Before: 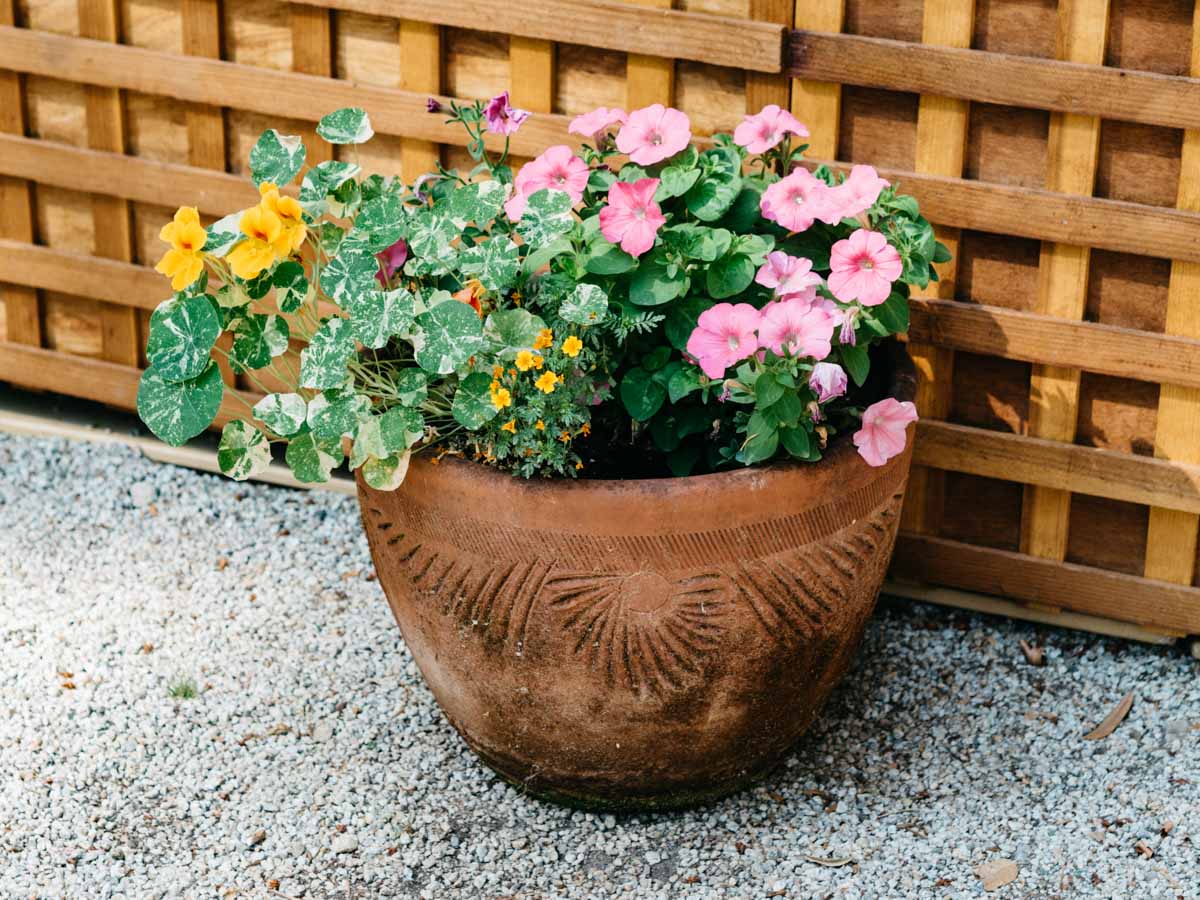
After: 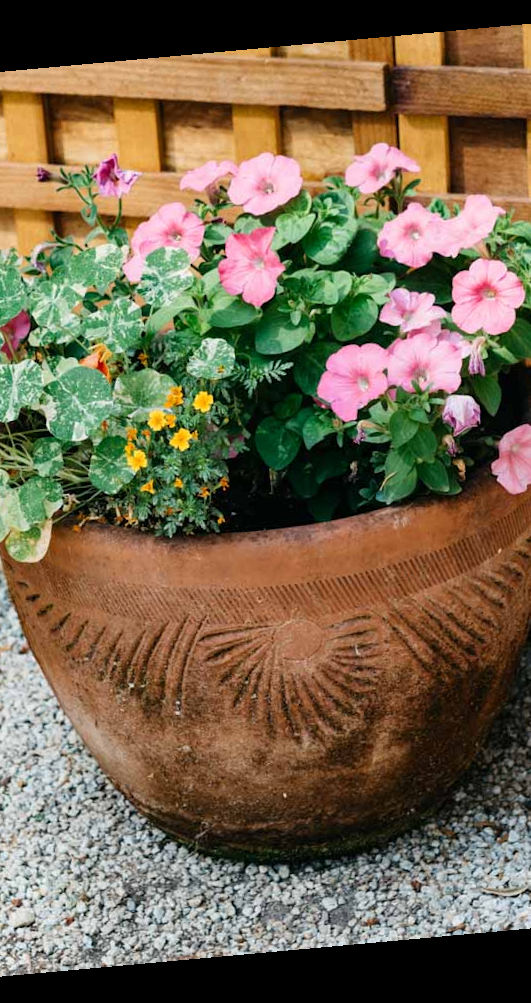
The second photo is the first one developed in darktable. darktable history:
rotate and perspective: rotation -5.2°, automatic cropping off
crop: left 31.229%, right 27.105%
